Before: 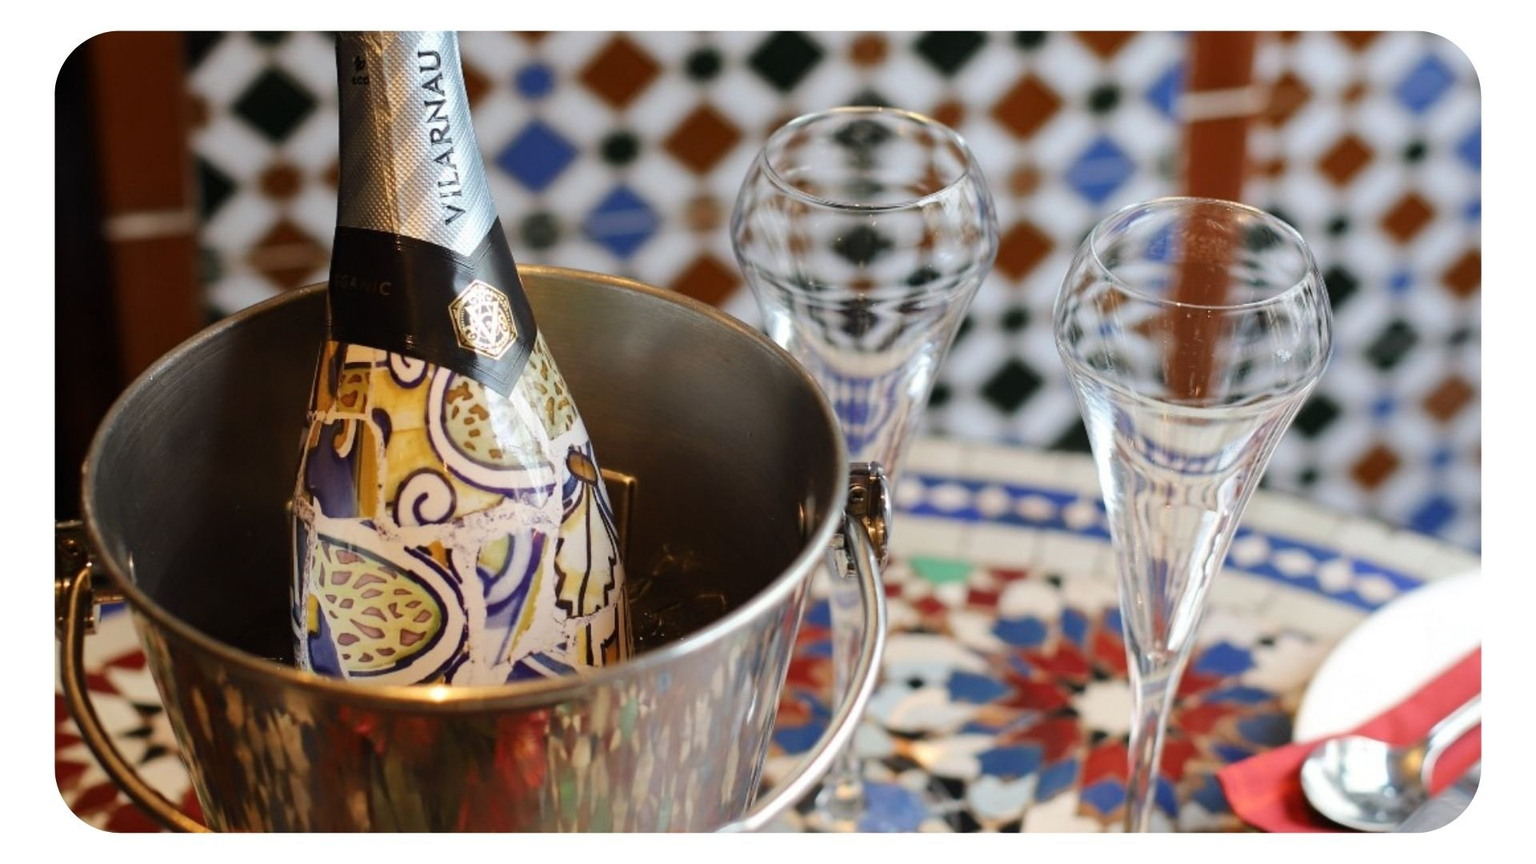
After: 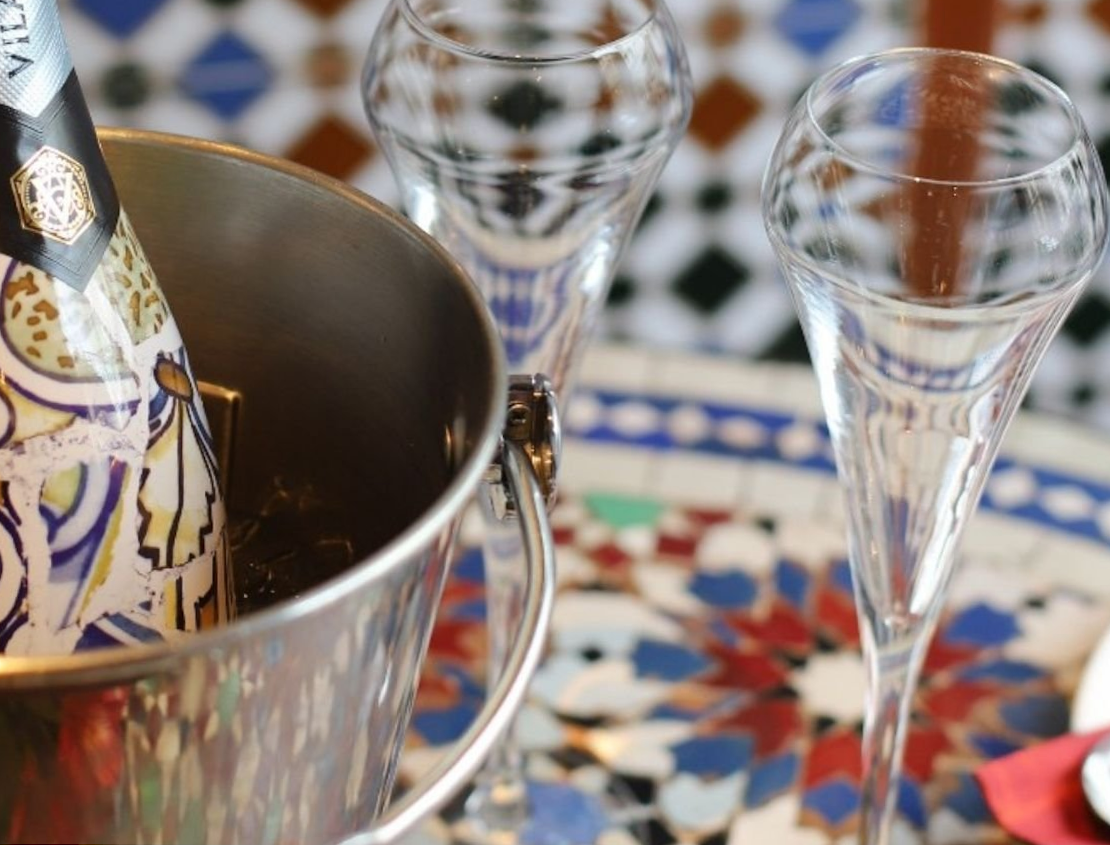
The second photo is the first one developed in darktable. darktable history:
crop and rotate: left 28.256%, top 17.734%, right 12.656%, bottom 3.573%
rotate and perspective: rotation 0.226°, lens shift (vertical) -0.042, crop left 0.023, crop right 0.982, crop top 0.006, crop bottom 0.994
